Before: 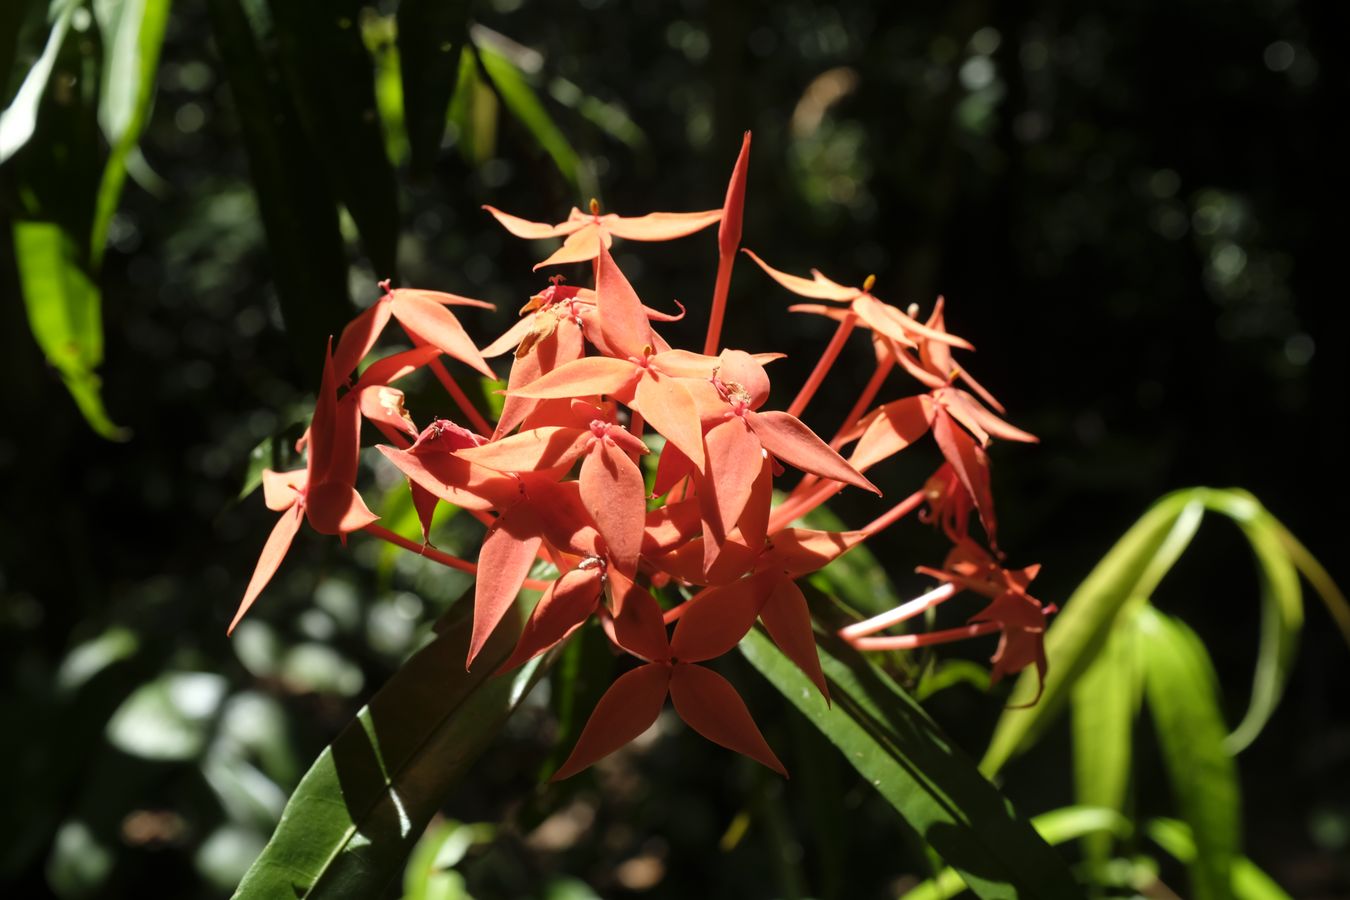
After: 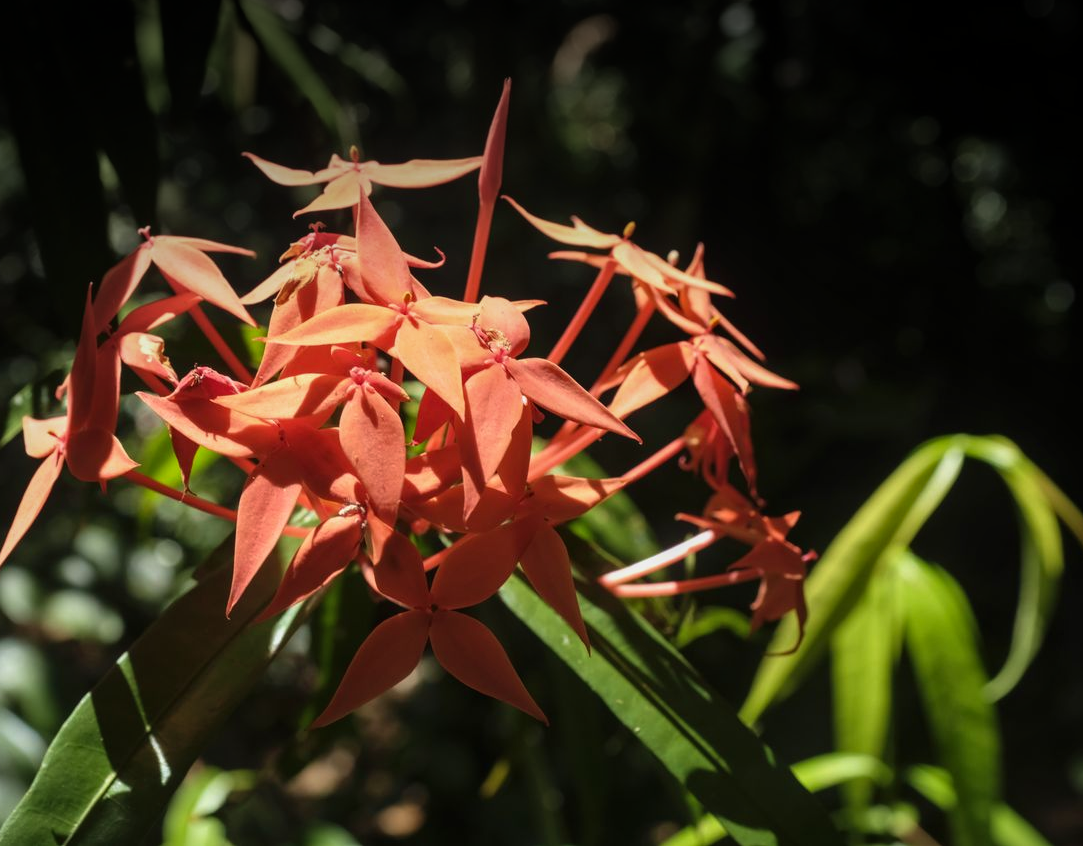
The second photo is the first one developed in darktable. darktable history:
vignetting: fall-off start 98.79%, fall-off radius 100.15%, brightness -0.857, center (-0.023, 0.402), width/height ratio 1.428
local contrast: detail 109%
velvia: on, module defaults
crop and rotate: left 17.848%, top 5.994%, right 1.858%
